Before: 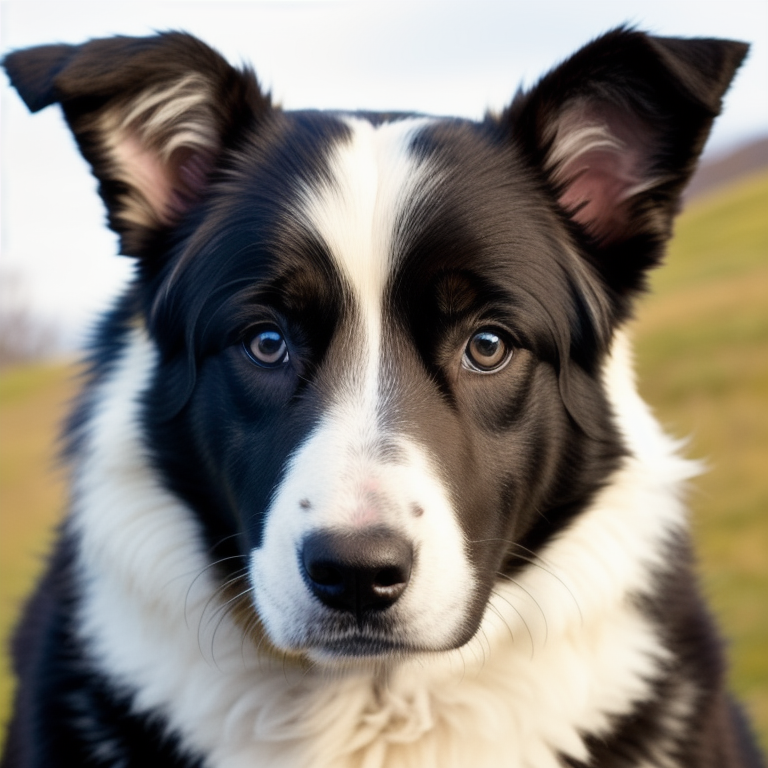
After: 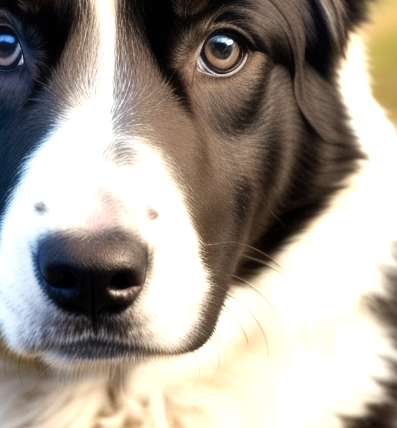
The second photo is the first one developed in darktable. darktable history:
crop: left 34.551%, top 38.693%, right 13.636%, bottom 5.452%
exposure: exposure 0.606 EV, compensate highlight preservation false
shadows and highlights: shadows 34.64, highlights -34.94, soften with gaussian
